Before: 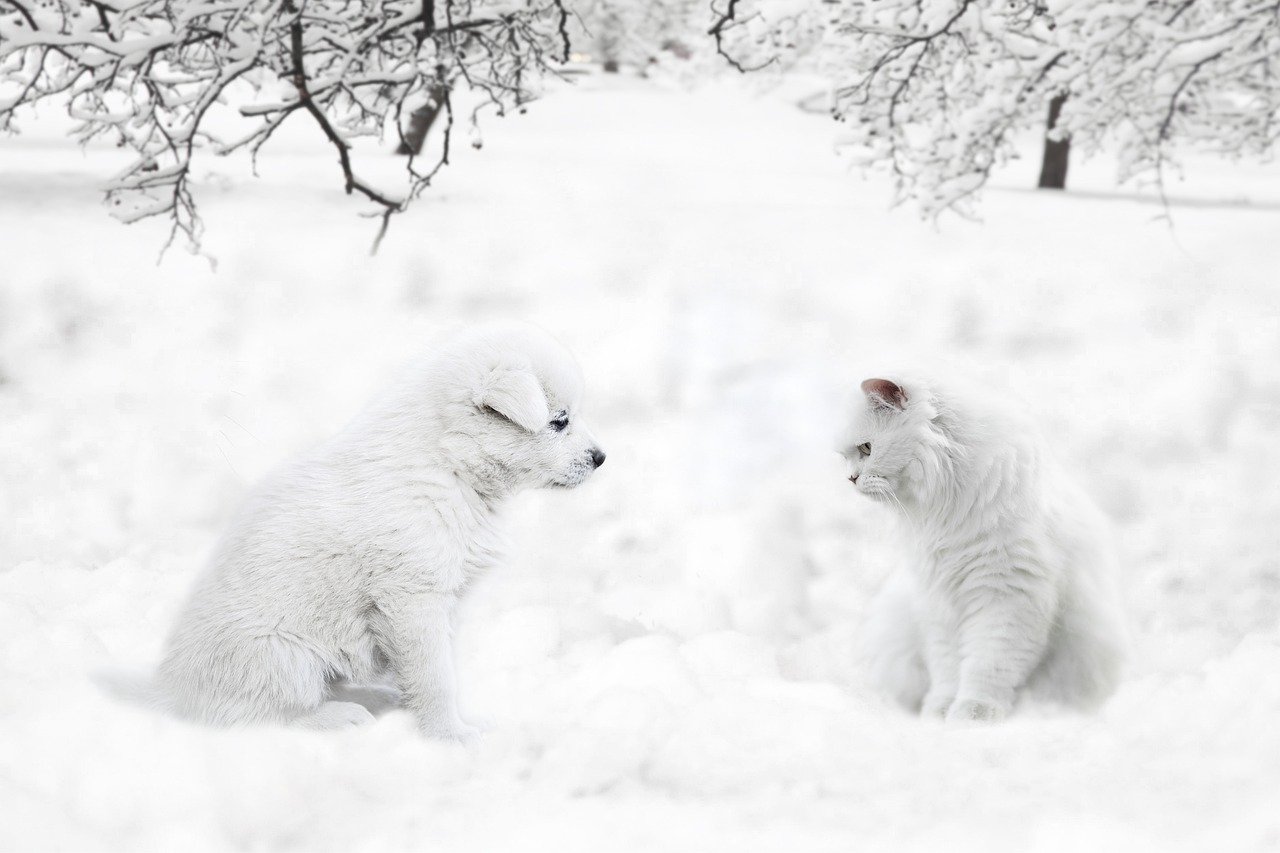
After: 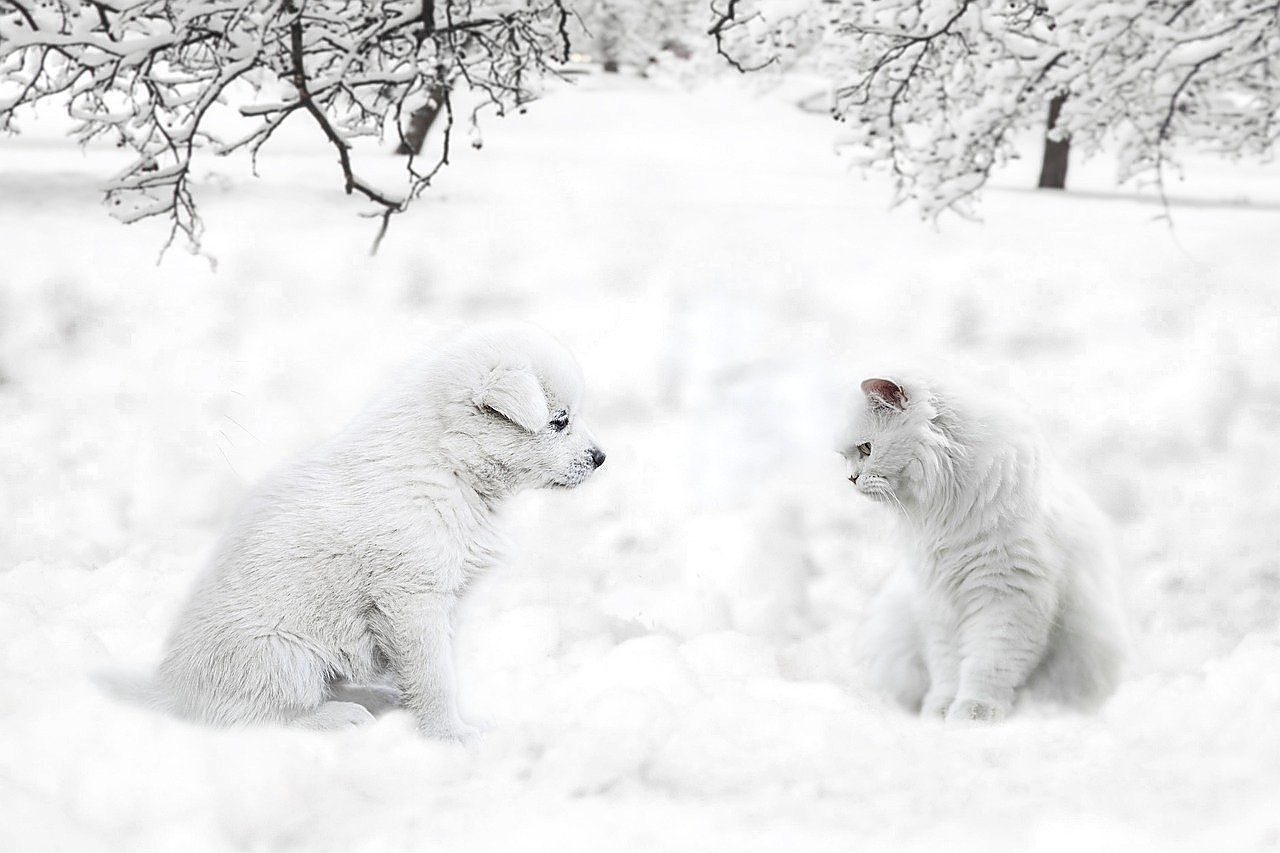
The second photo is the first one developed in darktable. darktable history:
sharpen: radius 1.355, amount 1.265, threshold 0.838
local contrast: on, module defaults
